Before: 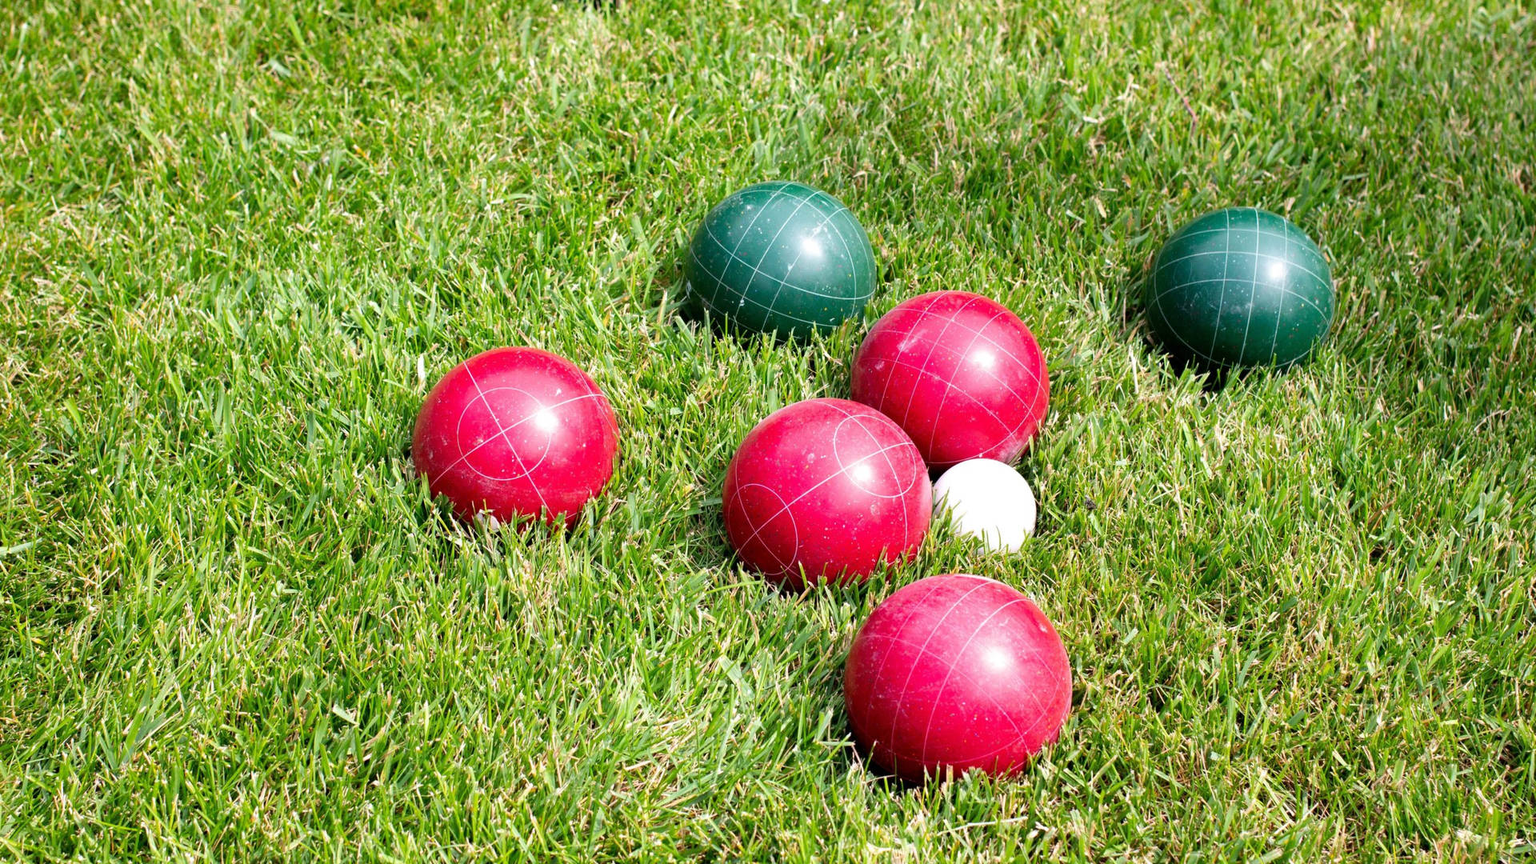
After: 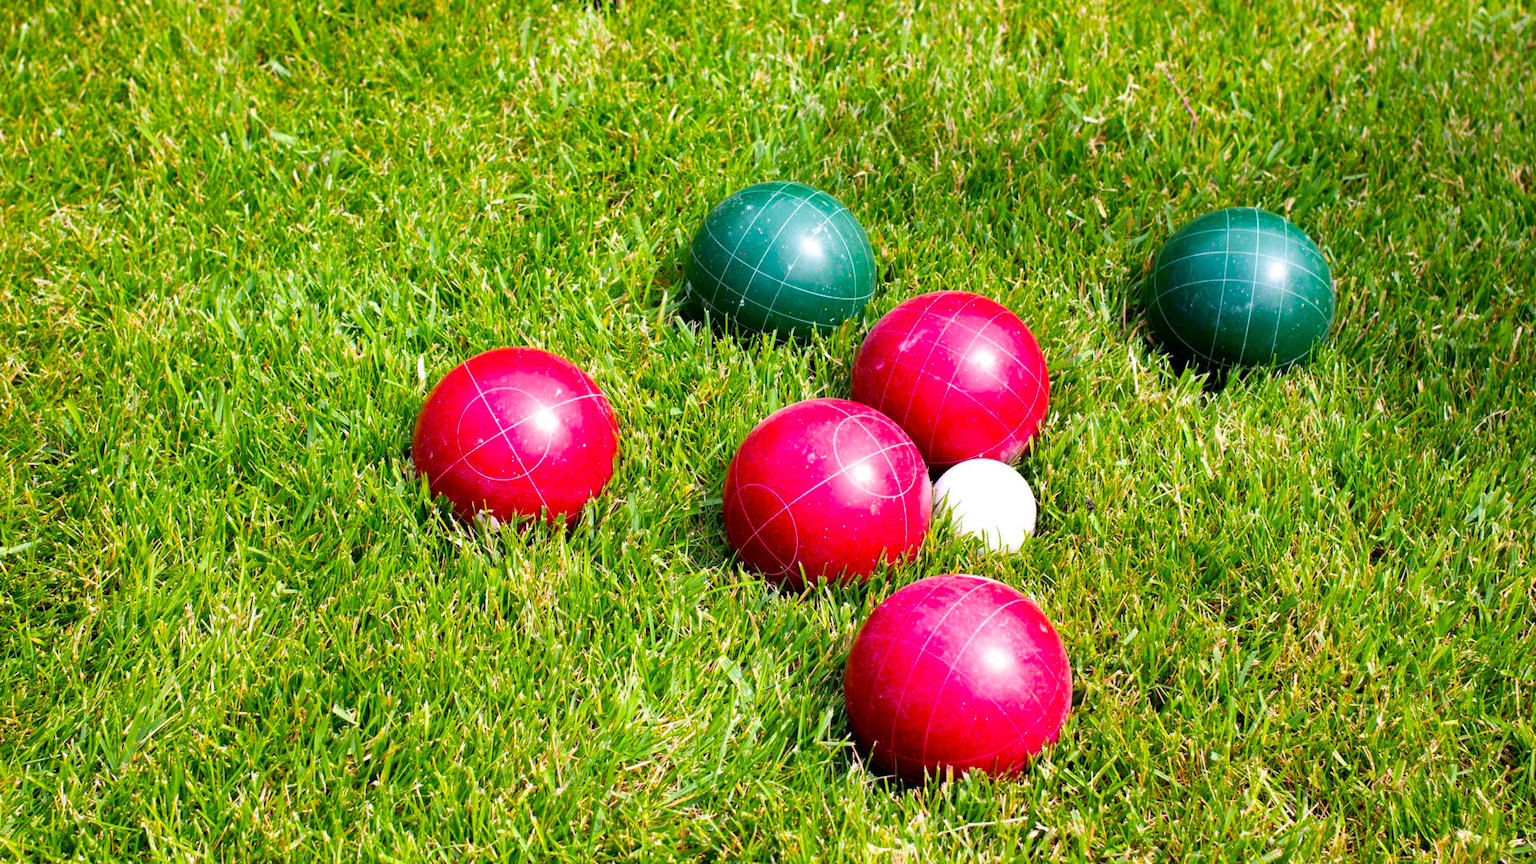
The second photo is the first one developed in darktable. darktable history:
color balance rgb: linear chroma grading › global chroma 8.712%, perceptual saturation grading › global saturation 35.773%, global vibrance 9.695%
